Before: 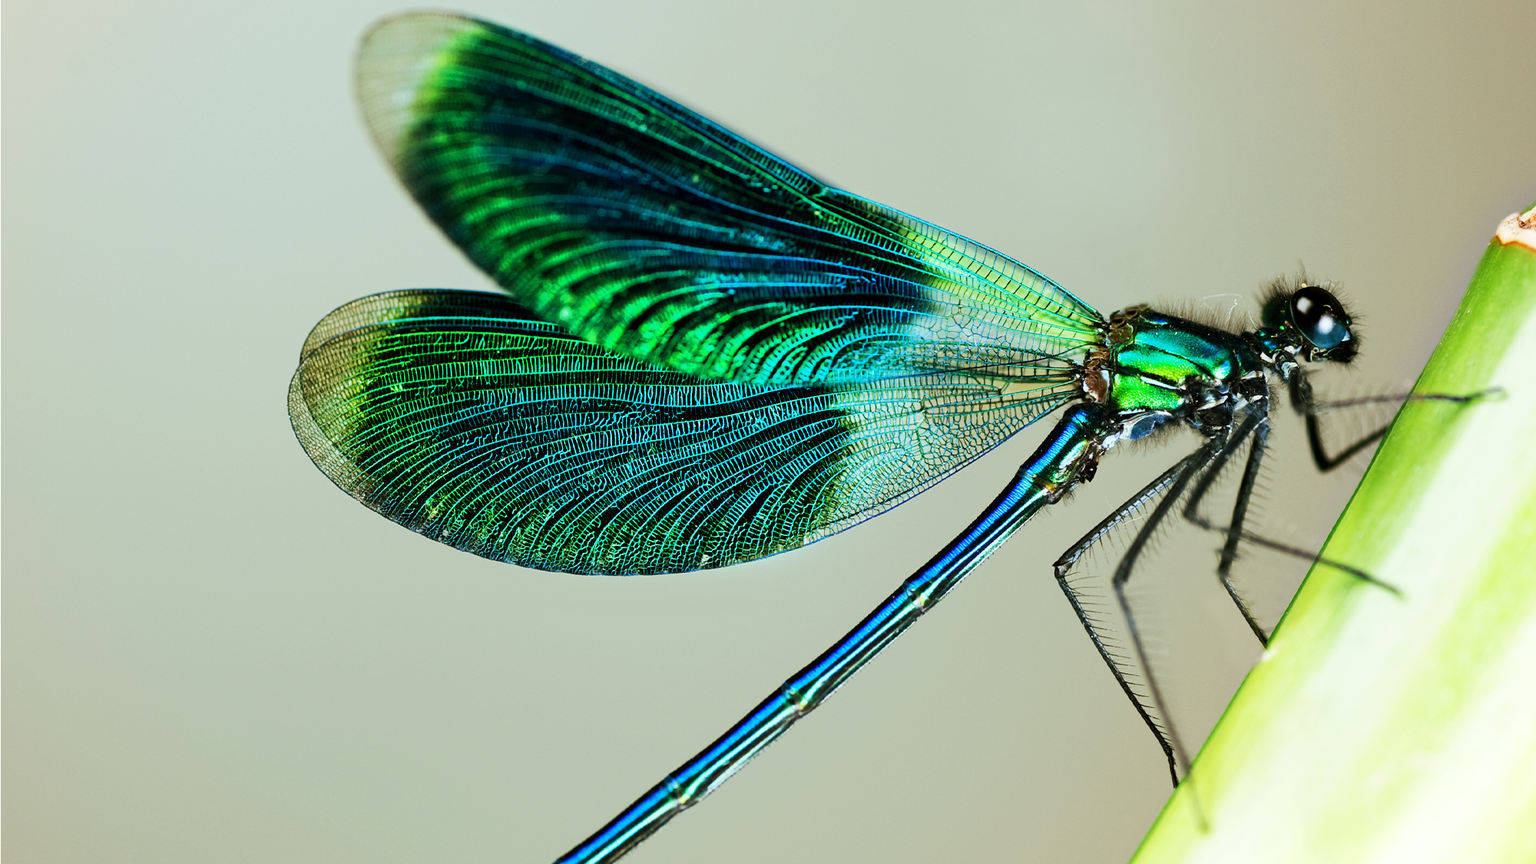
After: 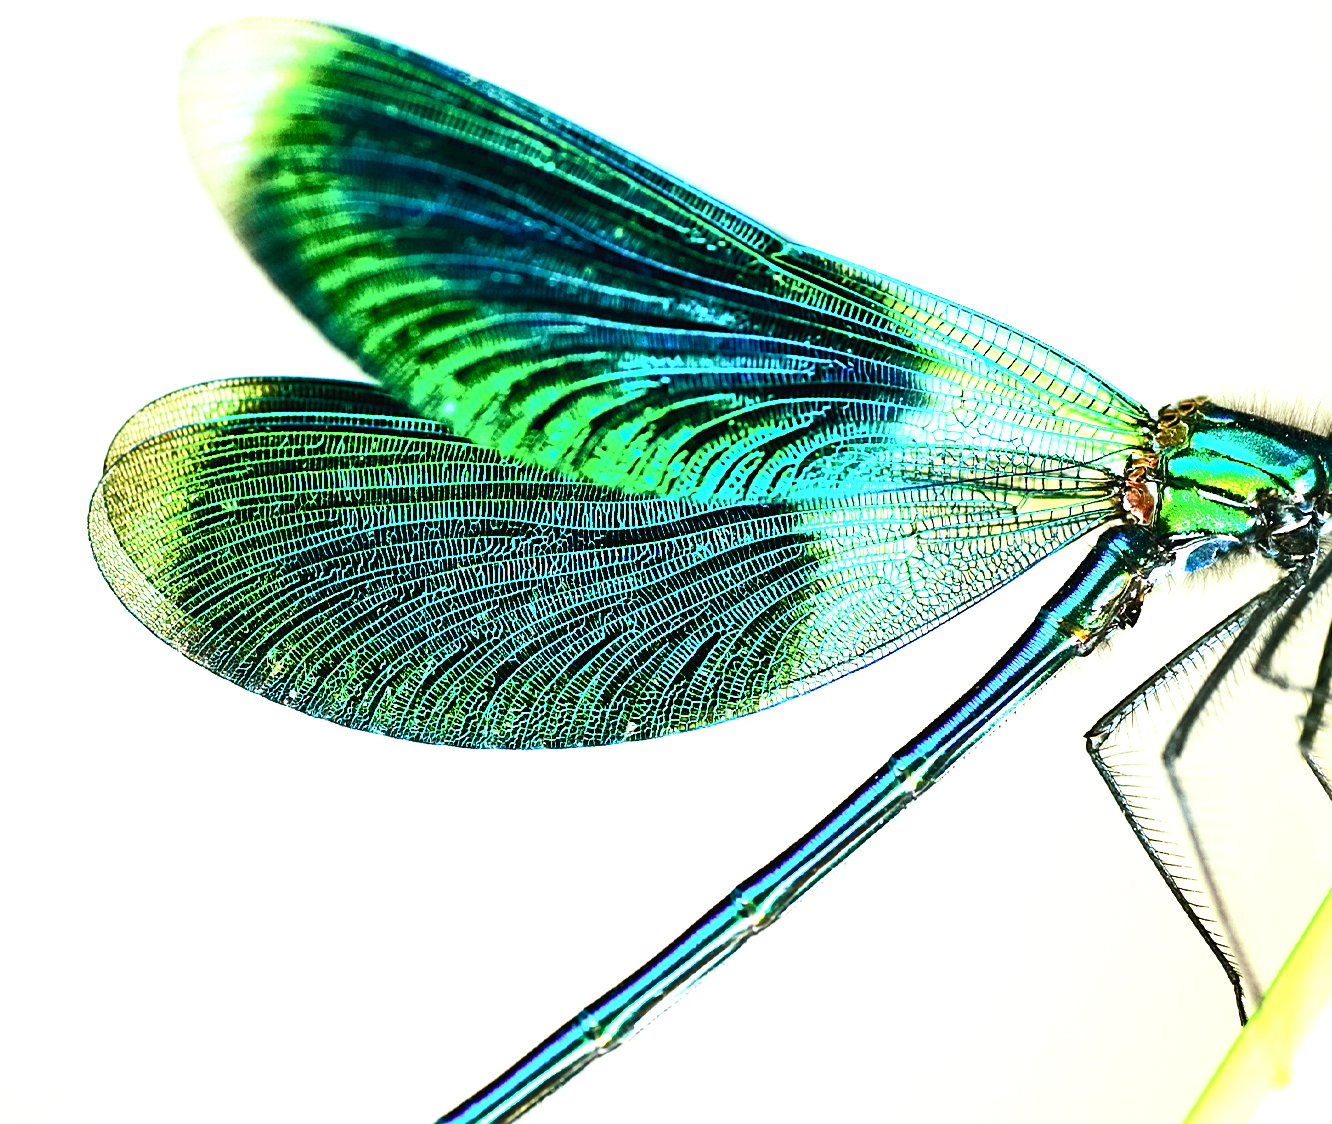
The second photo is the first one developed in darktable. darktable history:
tone equalizer: on, module defaults
sharpen: radius 2.129, amount 0.382, threshold 0.24
tone curve: curves: ch0 [(0, 0.023) (0.217, 0.19) (0.754, 0.801) (1, 0.977)]; ch1 [(0, 0) (0.392, 0.398) (0.5, 0.5) (0.521, 0.529) (0.56, 0.592) (1, 1)]; ch2 [(0, 0) (0.5, 0.5) (0.579, 0.561) (0.65, 0.657) (1, 1)], color space Lab, independent channels, preserve colors none
crop and rotate: left 14.398%, right 18.964%
color balance rgb: perceptual saturation grading › global saturation 13.663%, perceptual saturation grading › highlights -25.145%, perceptual saturation grading › shadows 29.362%, global vibrance 20%
exposure: black level correction 0, exposure 1.519 EV, compensate exposure bias true, compensate highlight preservation false
contrast brightness saturation: saturation -0.029
